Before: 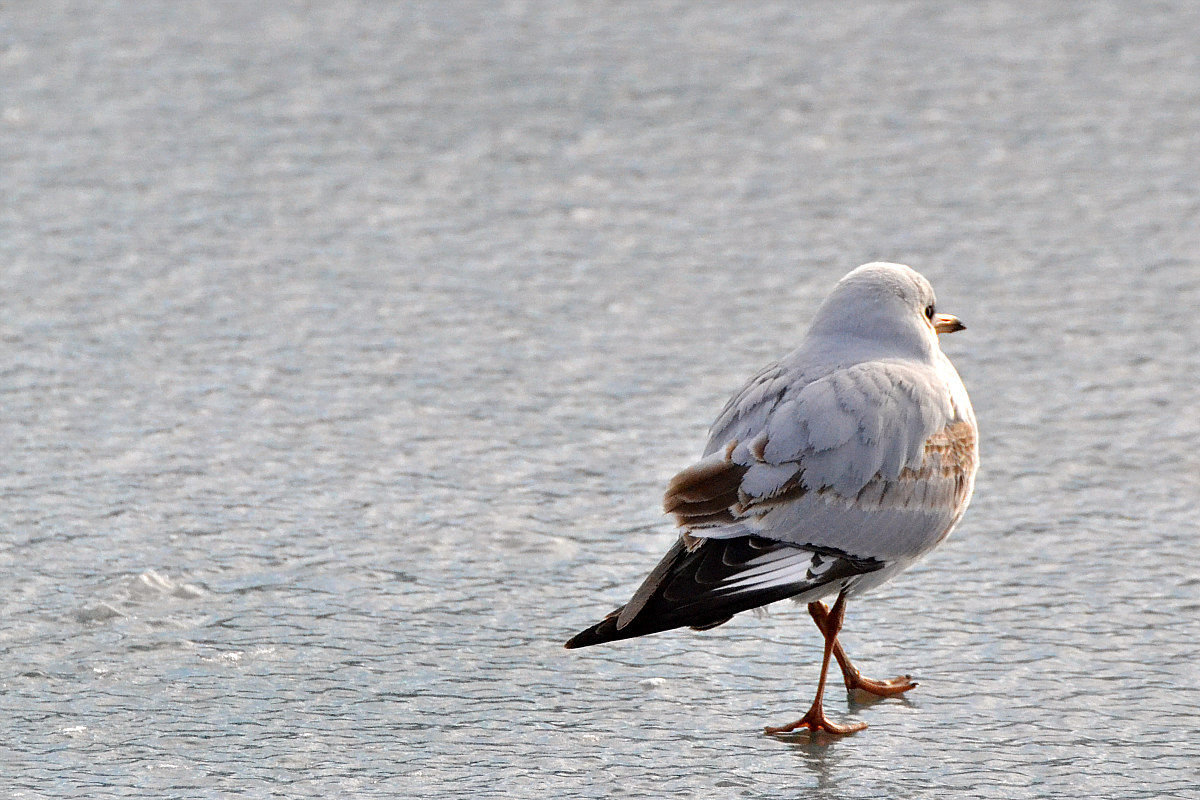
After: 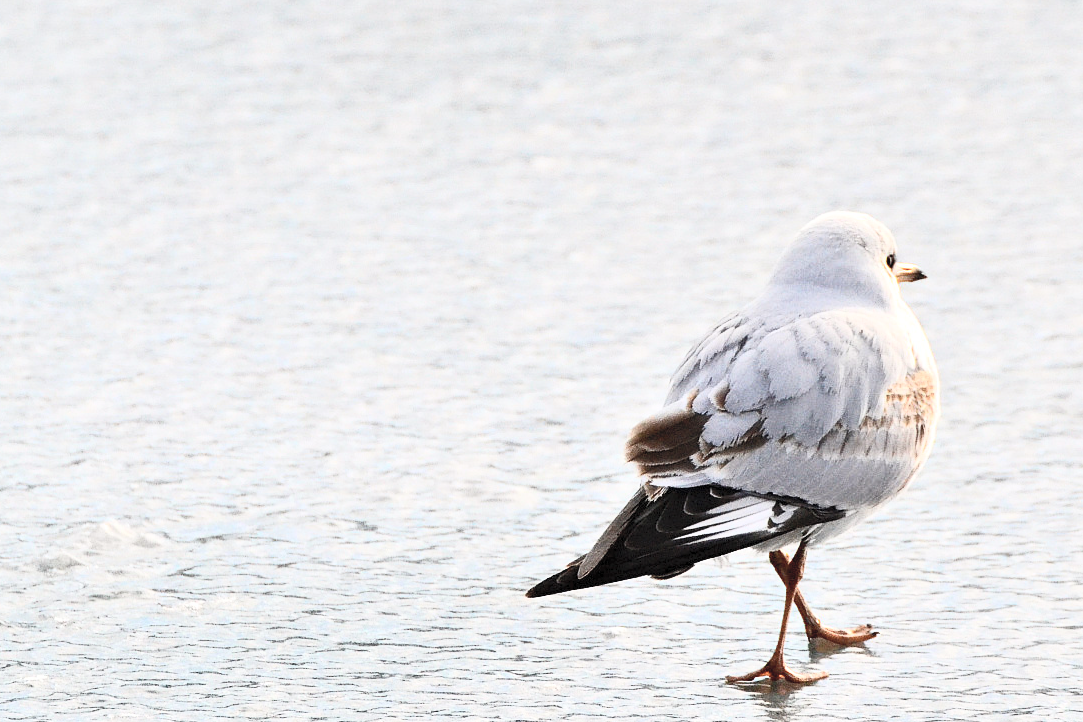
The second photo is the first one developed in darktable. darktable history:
contrast brightness saturation: contrast 0.43, brightness 0.56, saturation -0.19
crop: left 3.305%, top 6.436%, right 6.389%, bottom 3.258%
